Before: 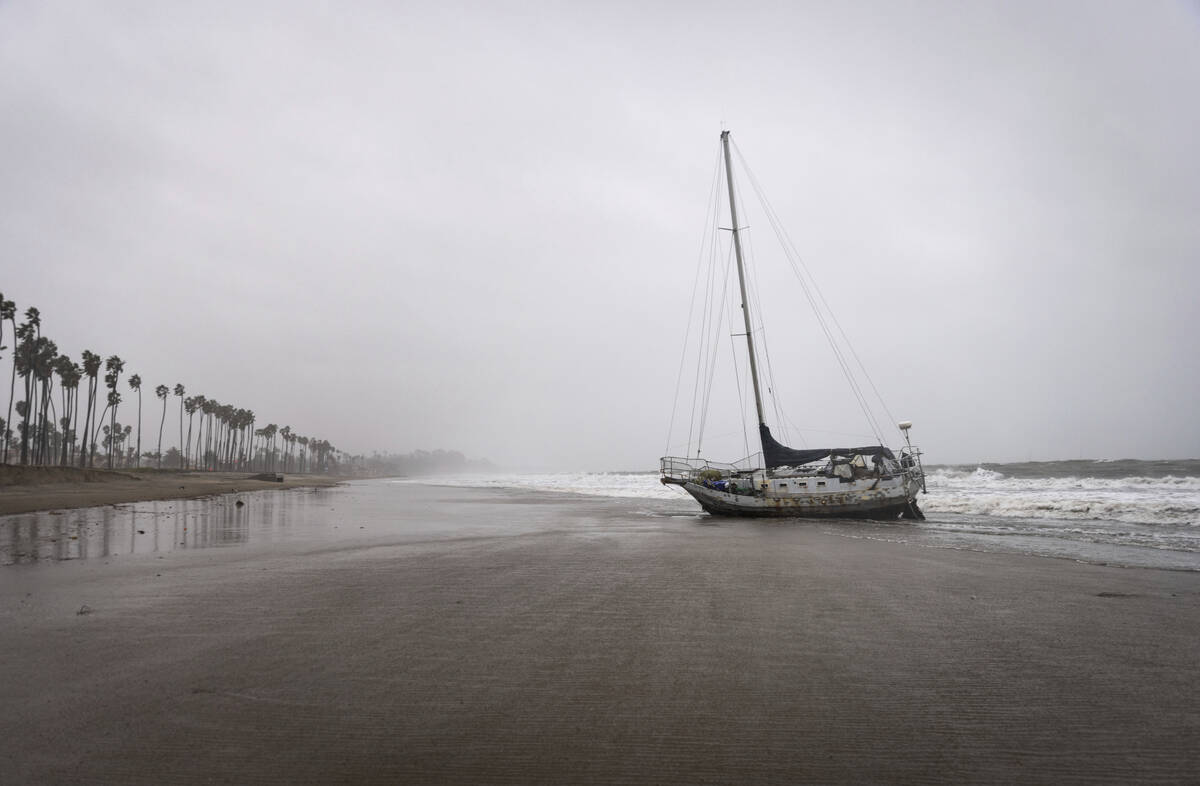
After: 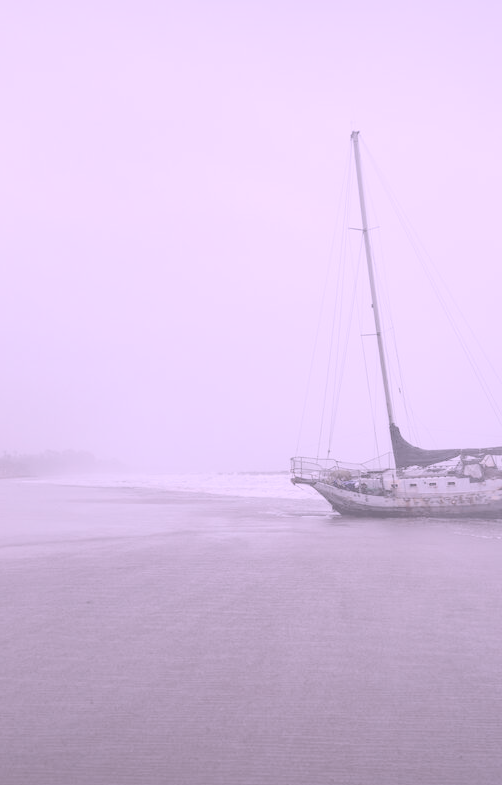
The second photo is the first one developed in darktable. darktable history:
contrast brightness saturation: contrast -0.329, brightness 0.733, saturation -0.769
color correction: highlights a* 15.68, highlights b* -20.02
crop: left 30.84%, right 27.305%
color balance rgb: perceptual saturation grading › global saturation 37.248%, contrast 4.805%
